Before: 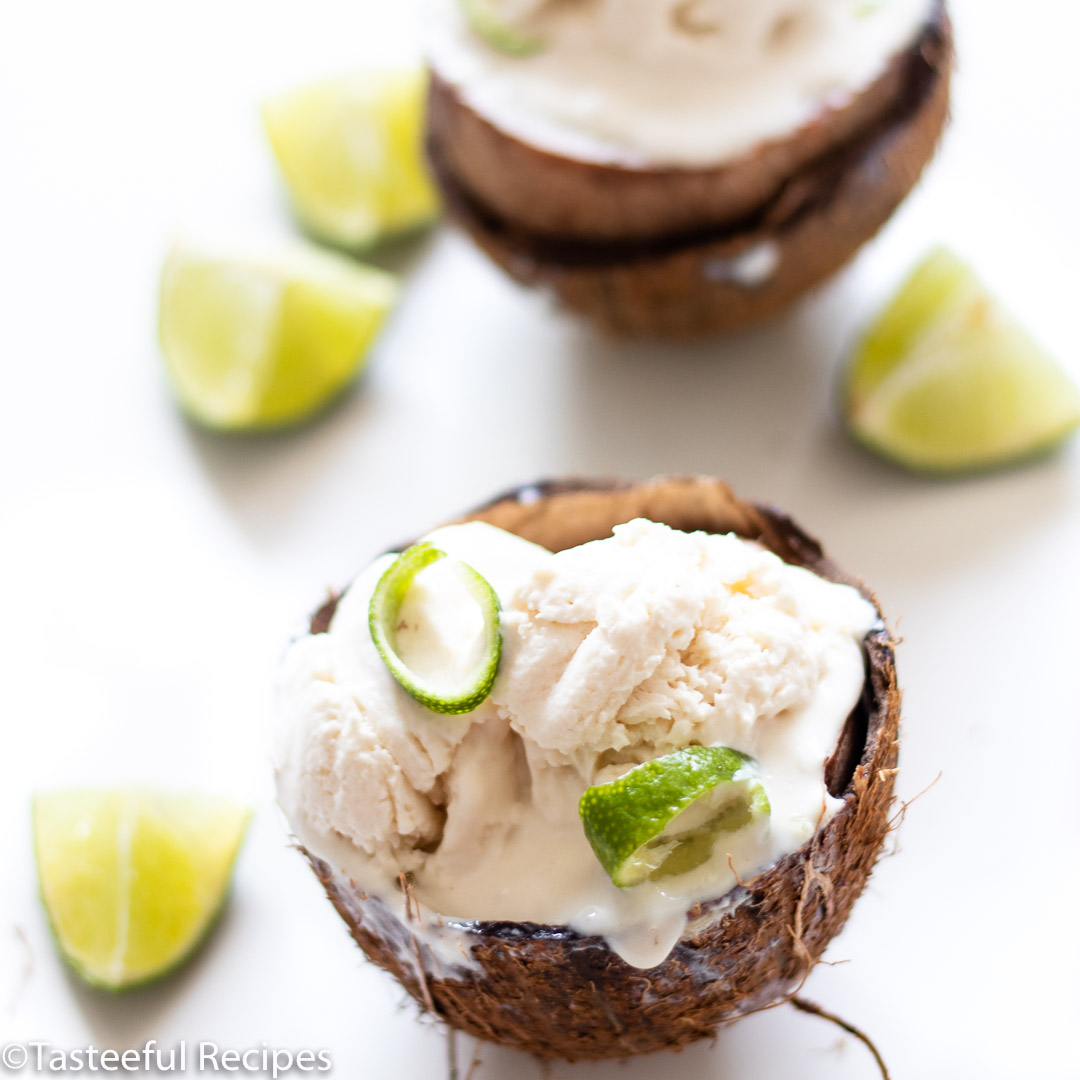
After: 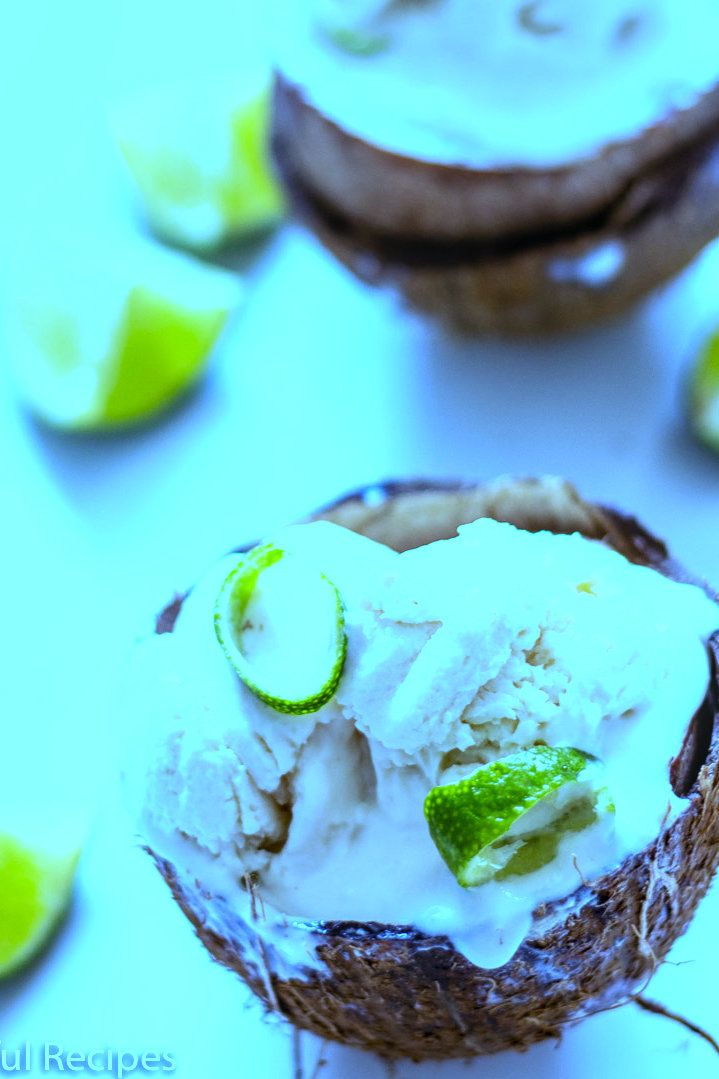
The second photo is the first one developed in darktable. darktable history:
crop and rotate: left 14.436%, right 18.898%
tone equalizer: on, module defaults
color contrast: green-magenta contrast 1.1, blue-yellow contrast 1.1, unbound 0
contrast brightness saturation: contrast 0.04, saturation 0.07
color balance: mode lift, gamma, gain (sRGB), lift [0.997, 0.979, 1.021, 1.011], gamma [1, 1.084, 0.916, 0.998], gain [1, 0.87, 1.13, 1.101], contrast 4.55%, contrast fulcrum 38.24%, output saturation 104.09%
white balance: red 0.766, blue 1.537
local contrast: highlights 55%, shadows 52%, detail 130%, midtone range 0.452
